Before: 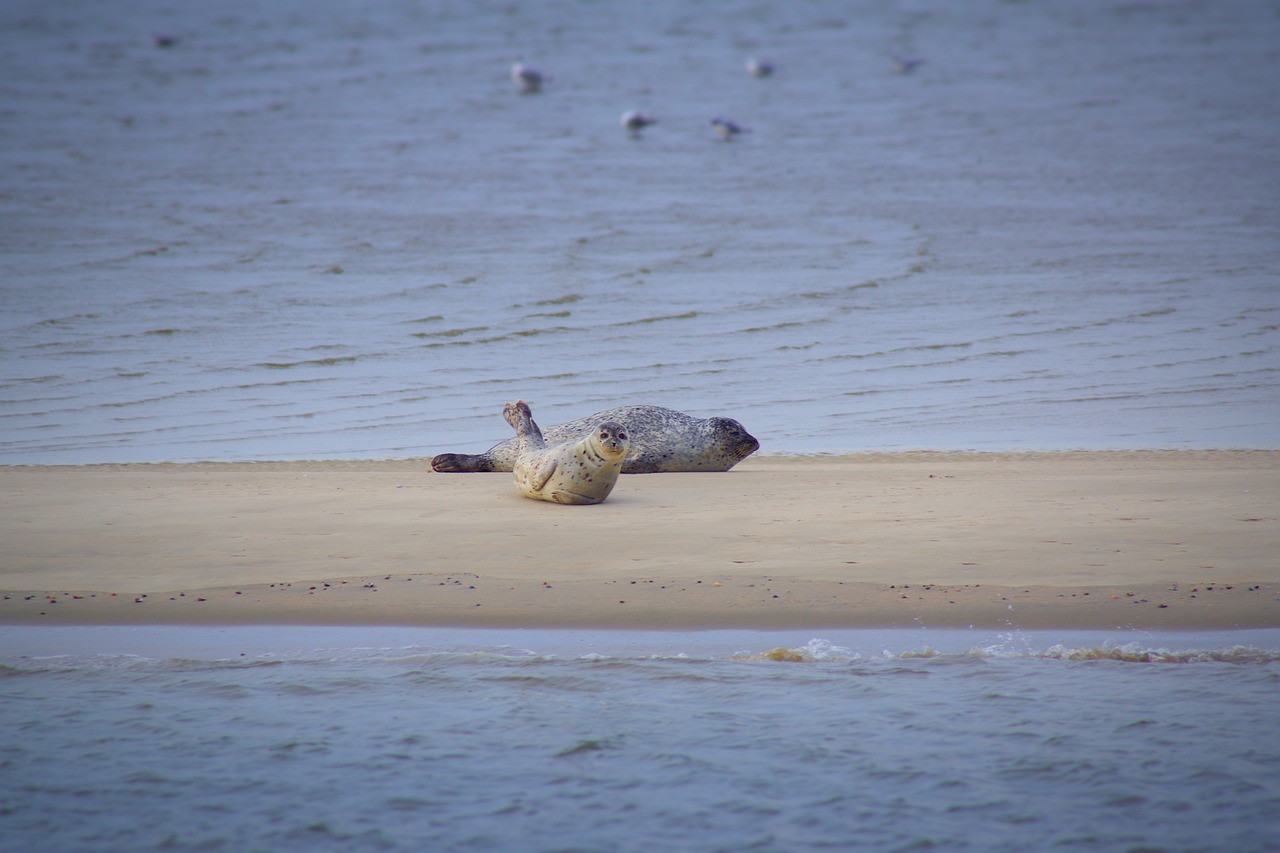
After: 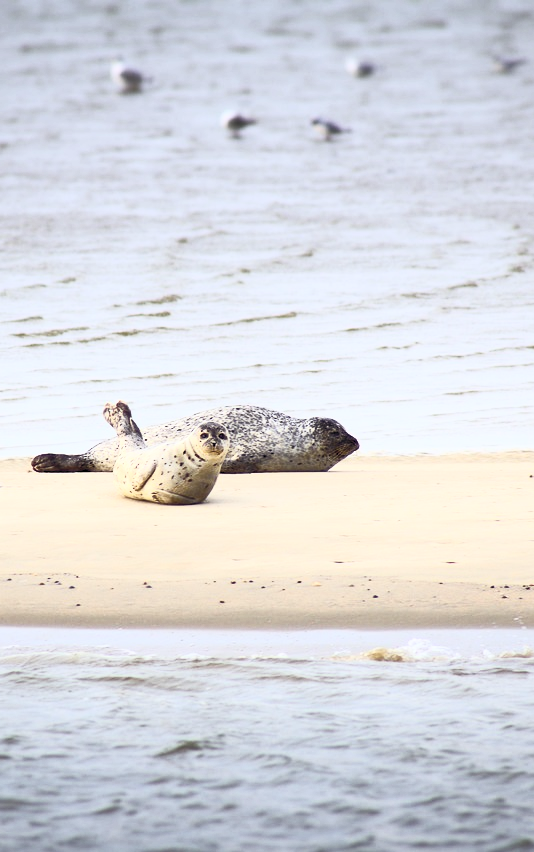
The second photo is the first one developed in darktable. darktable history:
contrast brightness saturation: contrast 0.552, brightness 0.565, saturation -0.325
color balance rgb: power › chroma 2.519%, power › hue 69.69°, global offset › luminance -0.498%, perceptual saturation grading › global saturation 20%, perceptual saturation grading › highlights -25.852%, perceptual saturation grading › shadows 25.239%, perceptual brilliance grading › global brilliance 15.378%, perceptual brilliance grading › shadows -35.13%
crop: left 31.279%, right 26.995%
